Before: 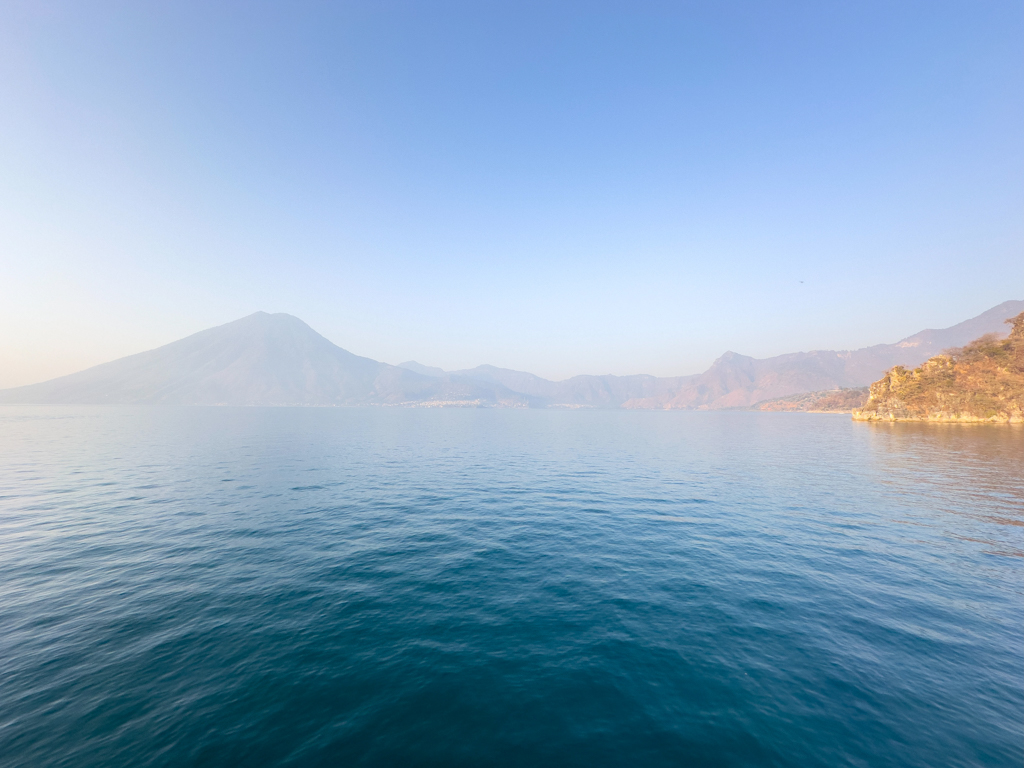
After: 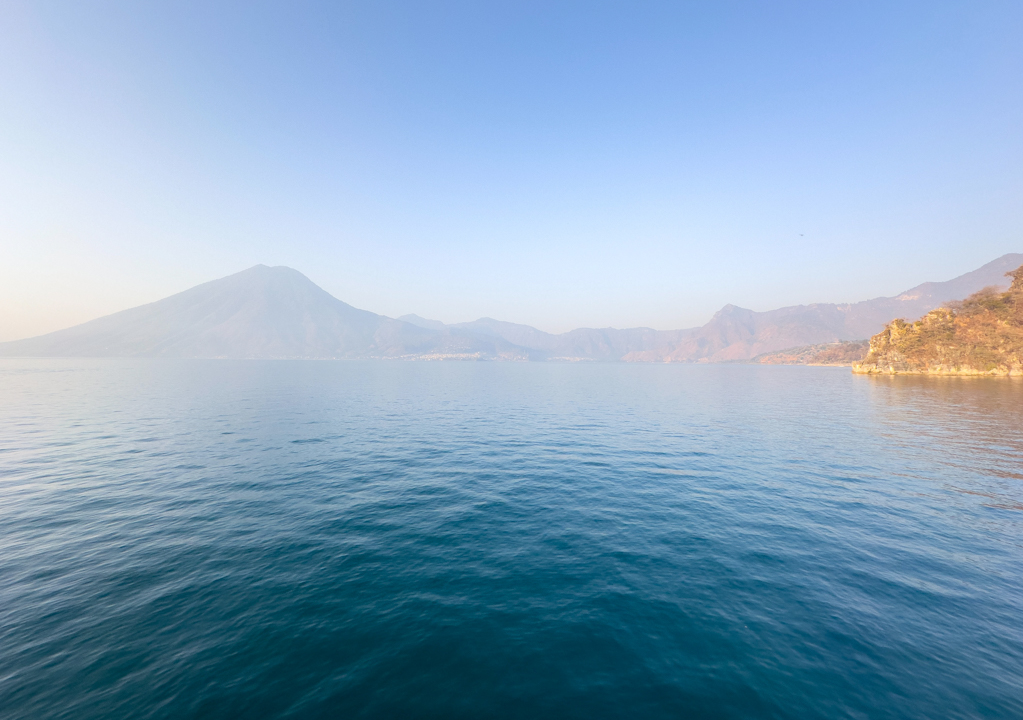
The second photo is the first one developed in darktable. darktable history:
crop and rotate: top 6.198%
